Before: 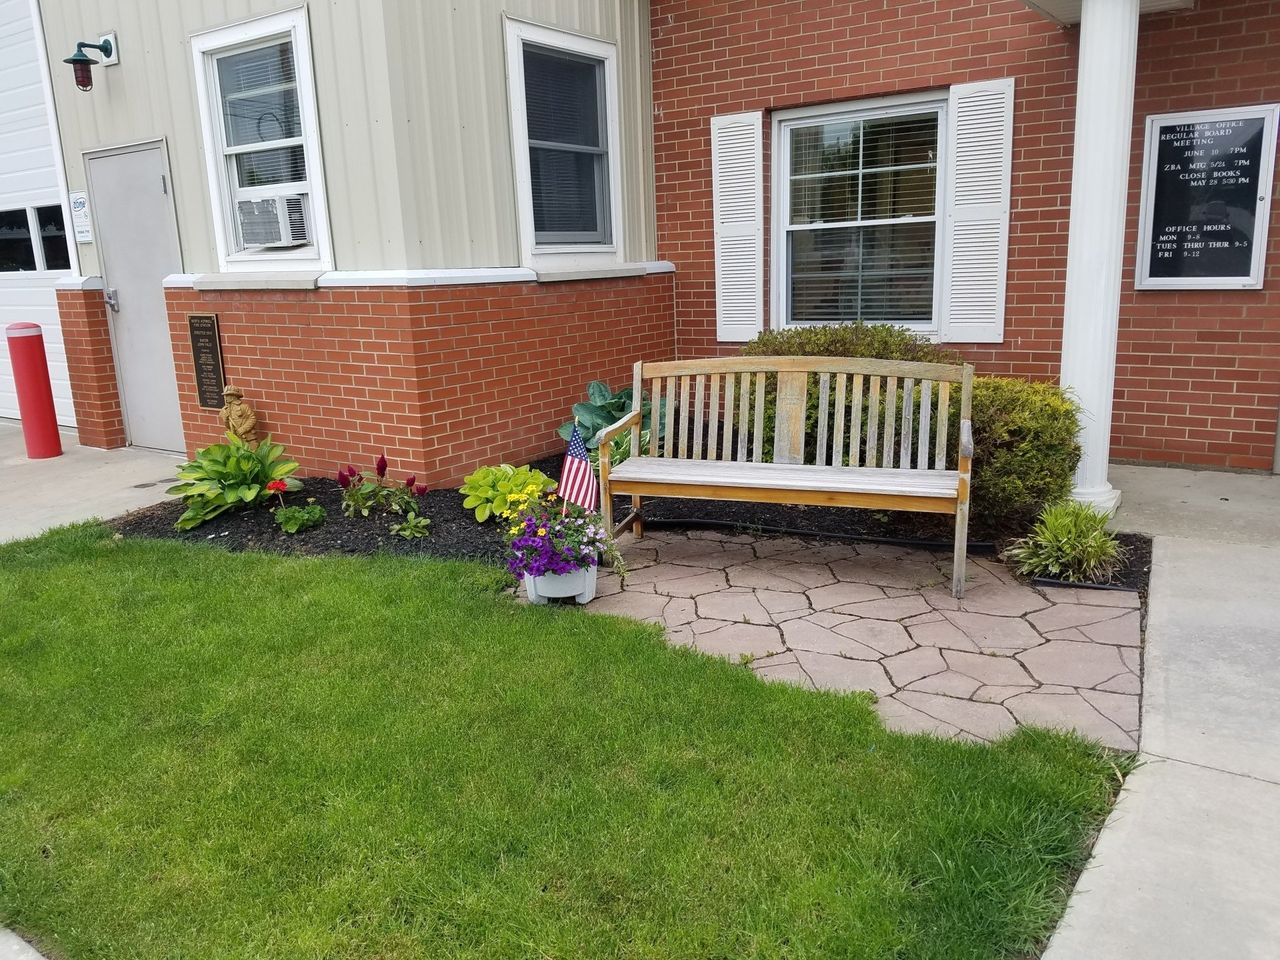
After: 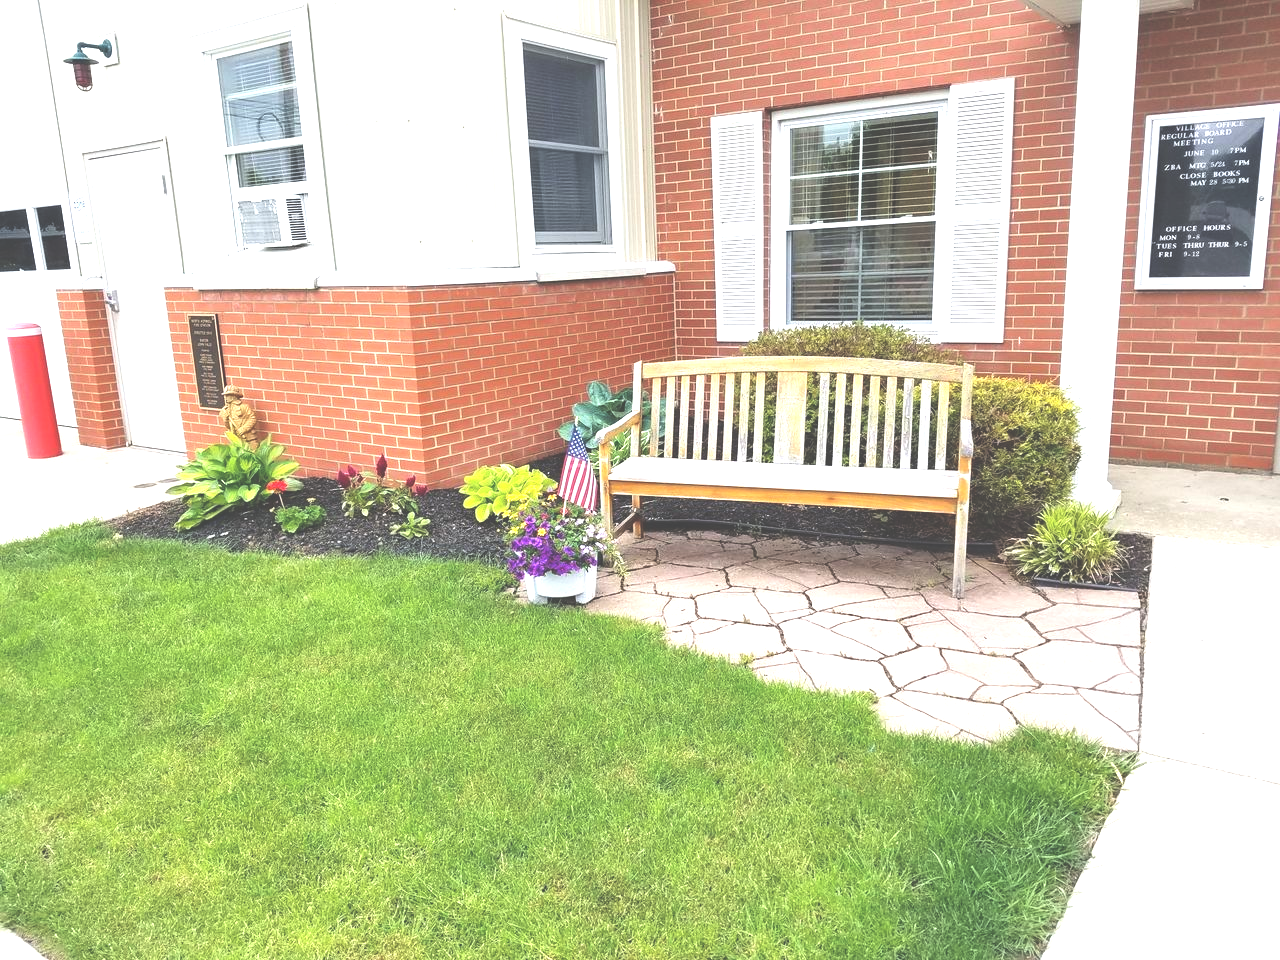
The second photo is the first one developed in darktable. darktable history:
contrast brightness saturation: contrast 0.079, saturation 0.023
exposure: black level correction -0.024, exposure 1.393 EV, compensate exposure bias true, compensate highlight preservation false
